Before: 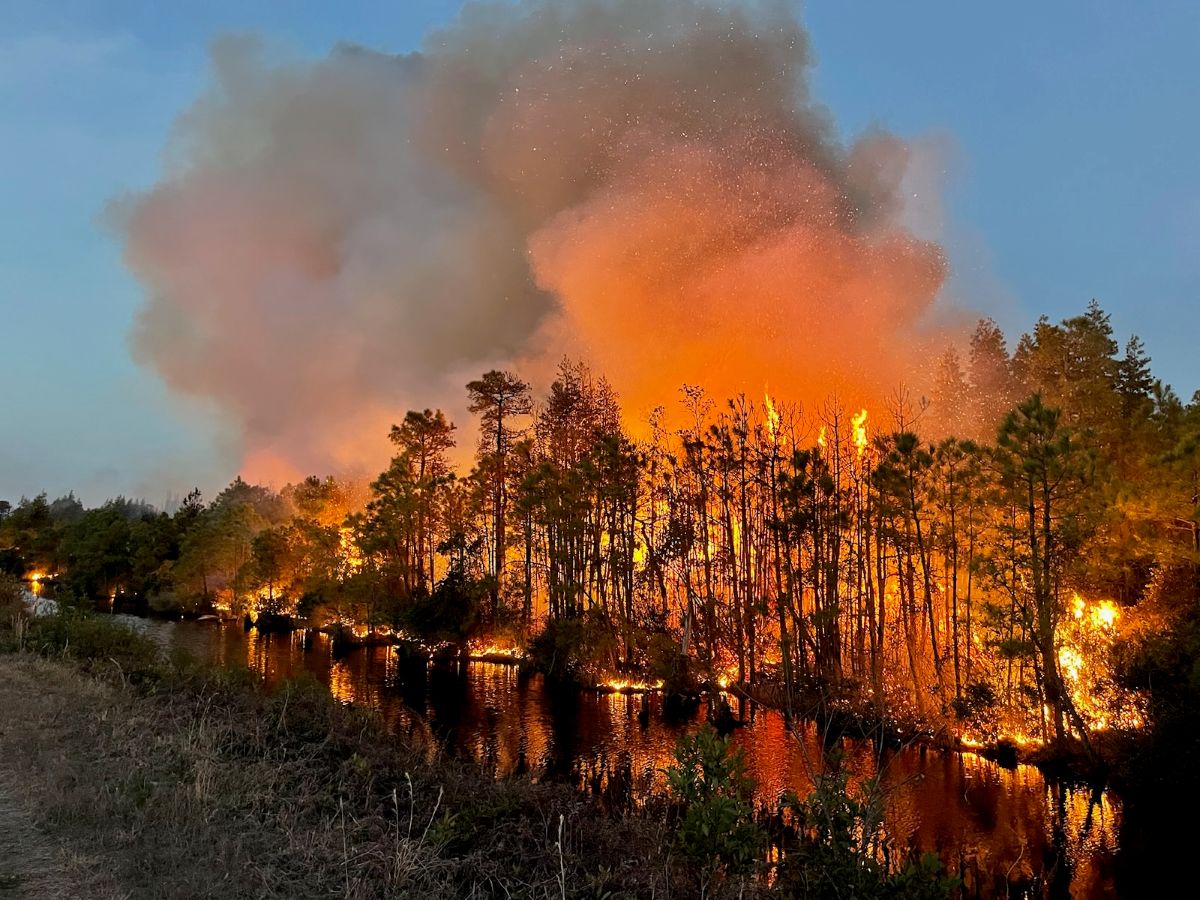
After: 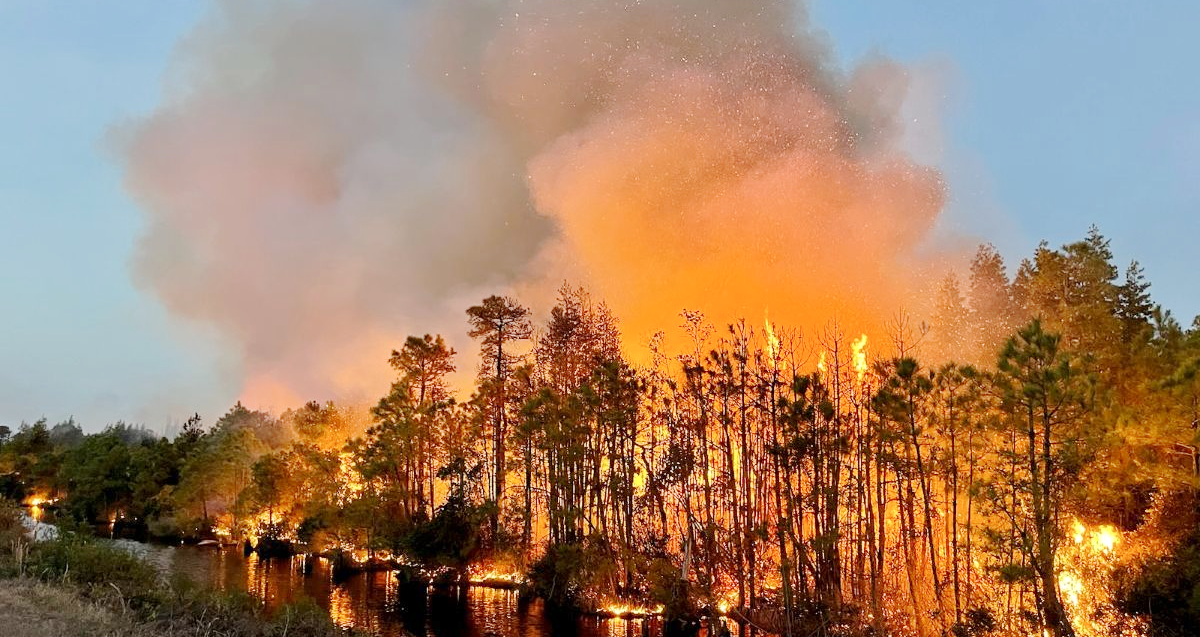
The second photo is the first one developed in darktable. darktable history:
exposure: exposure 0.207 EV, compensate highlight preservation false
base curve: curves: ch0 [(0, 0) (0.158, 0.273) (0.879, 0.895) (1, 1)], preserve colors none
crop and rotate: top 8.35%, bottom 20.796%
